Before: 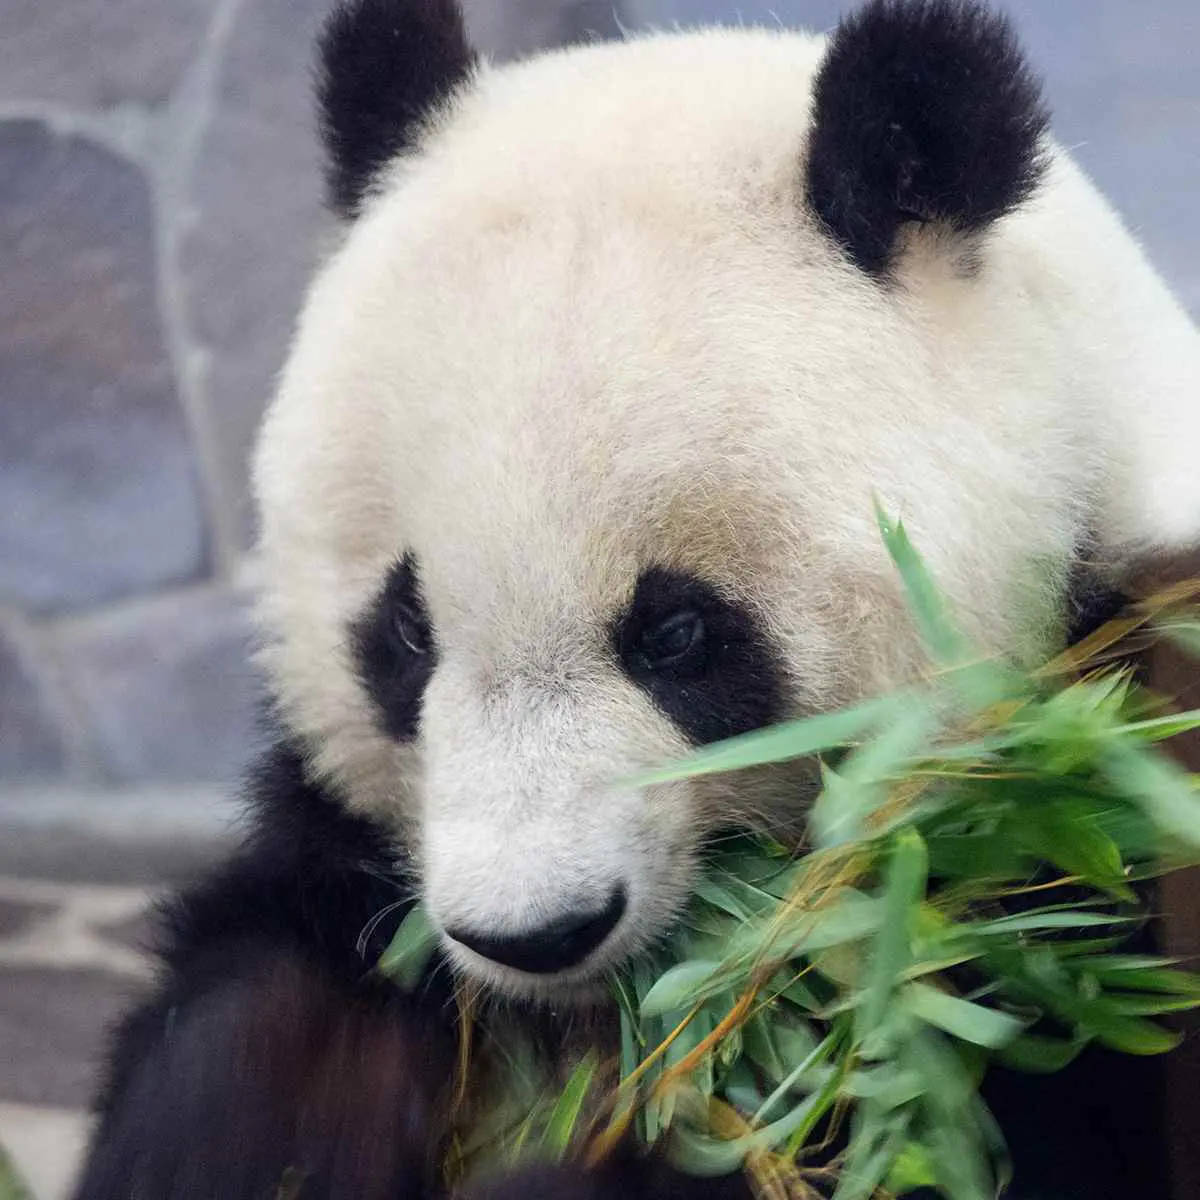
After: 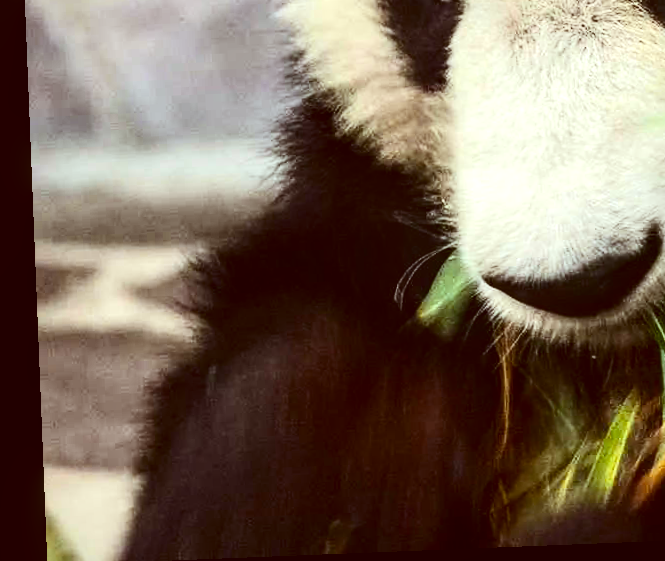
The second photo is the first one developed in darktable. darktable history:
crop and rotate: top 54.778%, right 46.61%, bottom 0.159%
color correction: highlights a* -5.3, highlights b* 9.8, shadows a* 9.8, shadows b* 24.26
exposure: black level correction 0, exposure 0.7 EV, compensate exposure bias true, compensate highlight preservation false
local contrast: detail 130%
contrast brightness saturation: contrast 0.32, brightness -0.08, saturation 0.17
rotate and perspective: rotation -2.29°, automatic cropping off
color zones: curves: ch1 [(0, 0.455) (0.063, 0.455) (0.286, 0.495) (0.429, 0.5) (0.571, 0.5) (0.714, 0.5) (0.857, 0.5) (1, 0.455)]; ch2 [(0, 0.532) (0.063, 0.521) (0.233, 0.447) (0.429, 0.489) (0.571, 0.5) (0.714, 0.5) (0.857, 0.5) (1, 0.532)]
